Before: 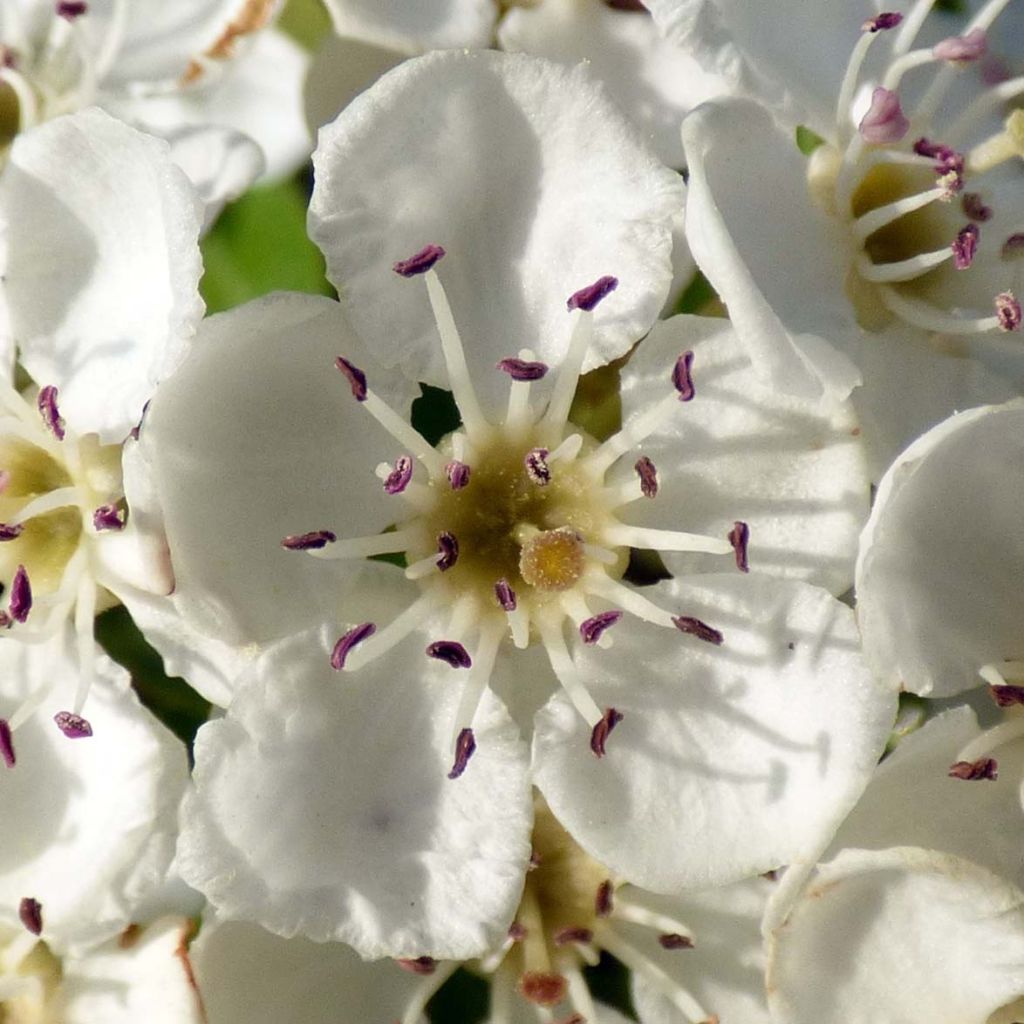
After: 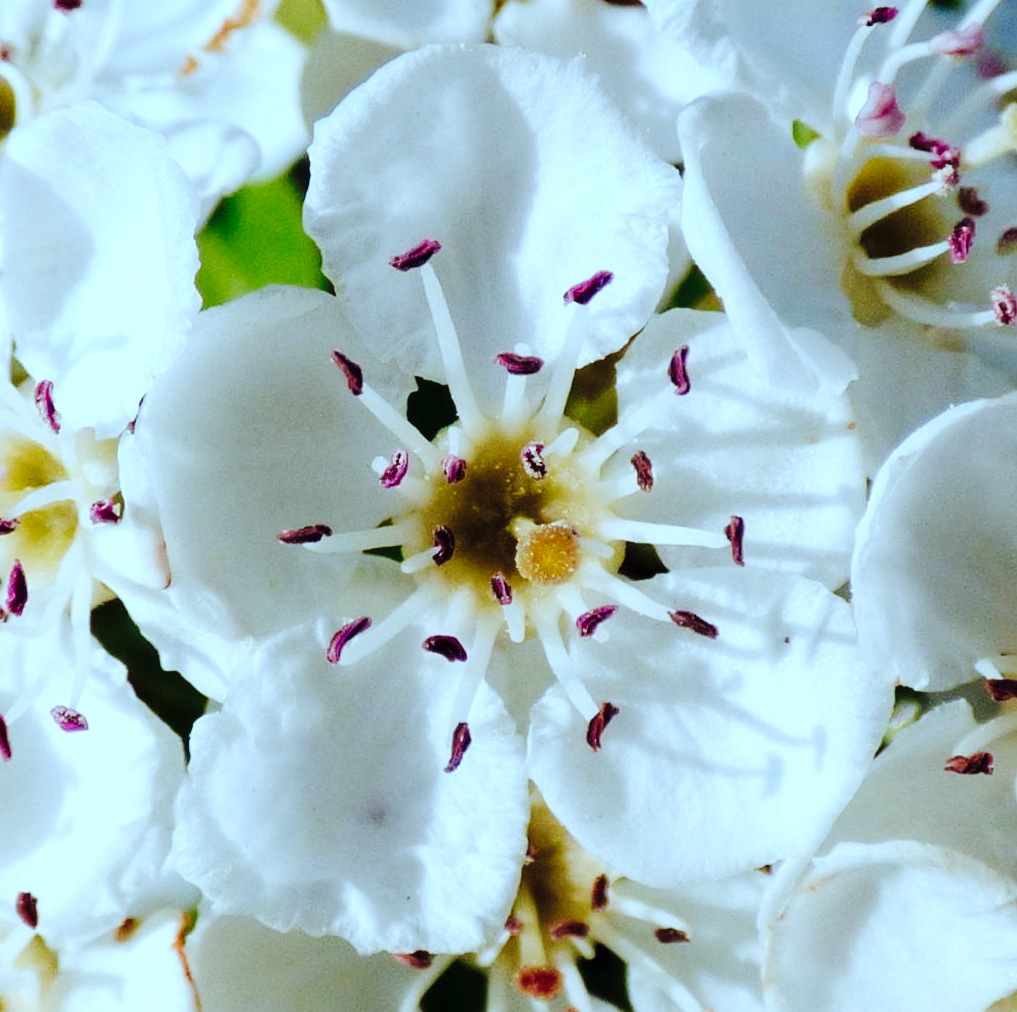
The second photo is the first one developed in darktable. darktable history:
tone curve: curves: ch0 [(0, 0) (0.003, 0.003) (0.011, 0.009) (0.025, 0.018) (0.044, 0.027) (0.069, 0.034) (0.1, 0.043) (0.136, 0.056) (0.177, 0.084) (0.224, 0.138) (0.277, 0.203) (0.335, 0.329) (0.399, 0.451) (0.468, 0.572) (0.543, 0.671) (0.623, 0.754) (0.709, 0.821) (0.801, 0.88) (0.898, 0.938) (1, 1)], preserve colors none
color correction: highlights a* -9.47, highlights b* -22.9
crop: left 0.417%, top 0.604%, right 0.2%, bottom 0.499%
